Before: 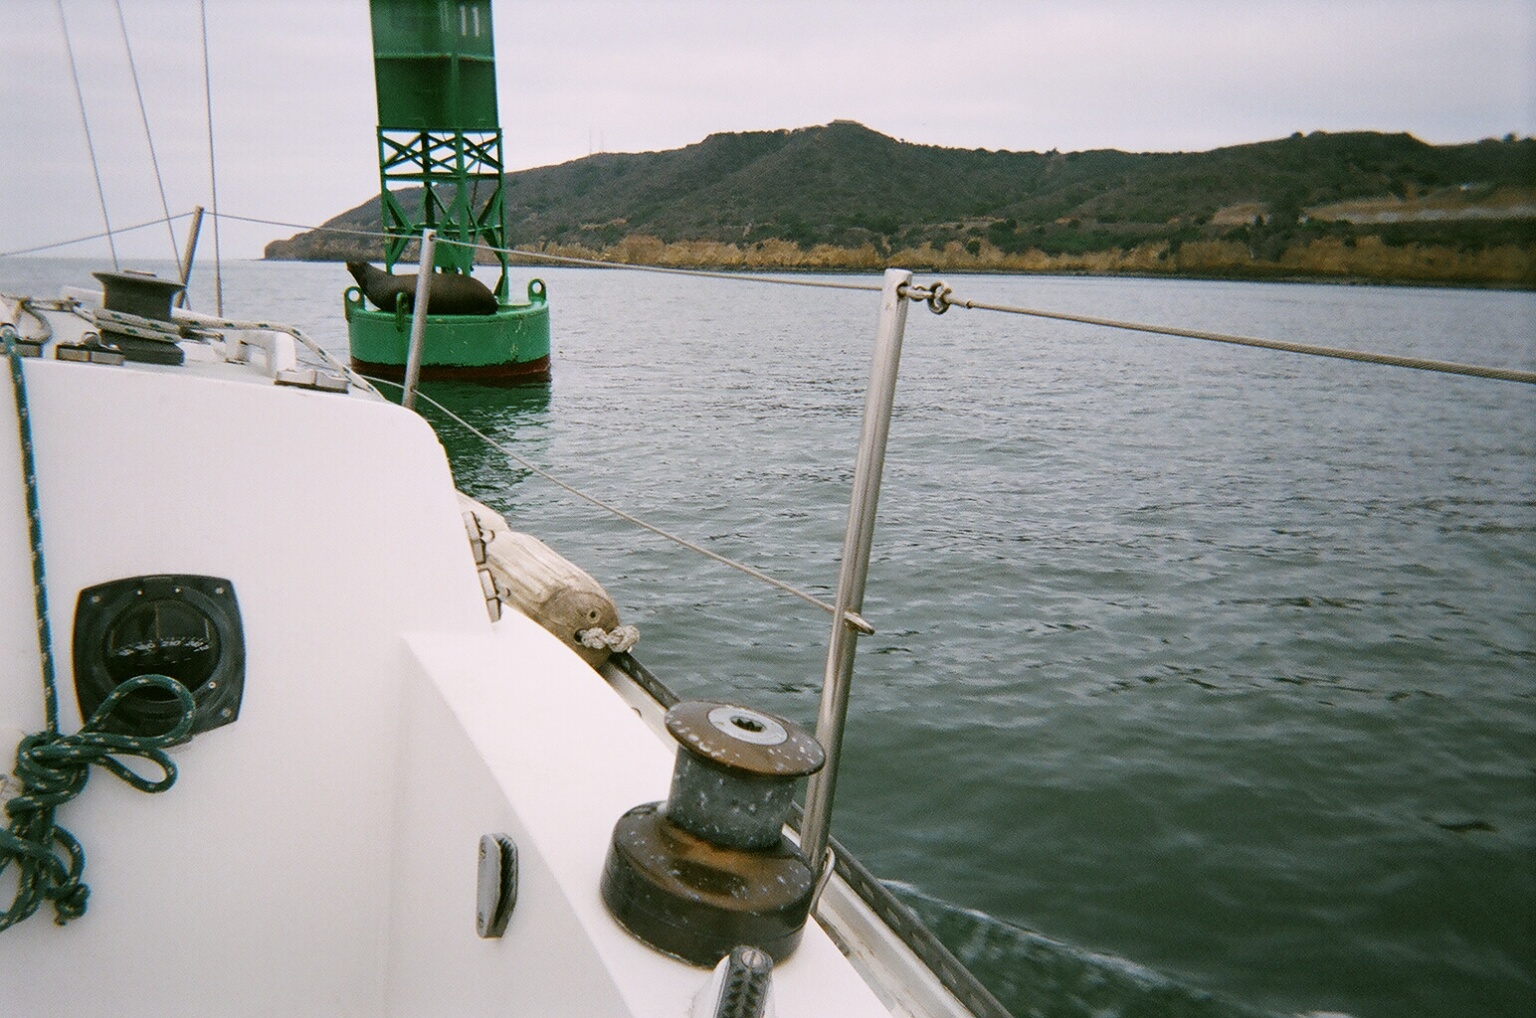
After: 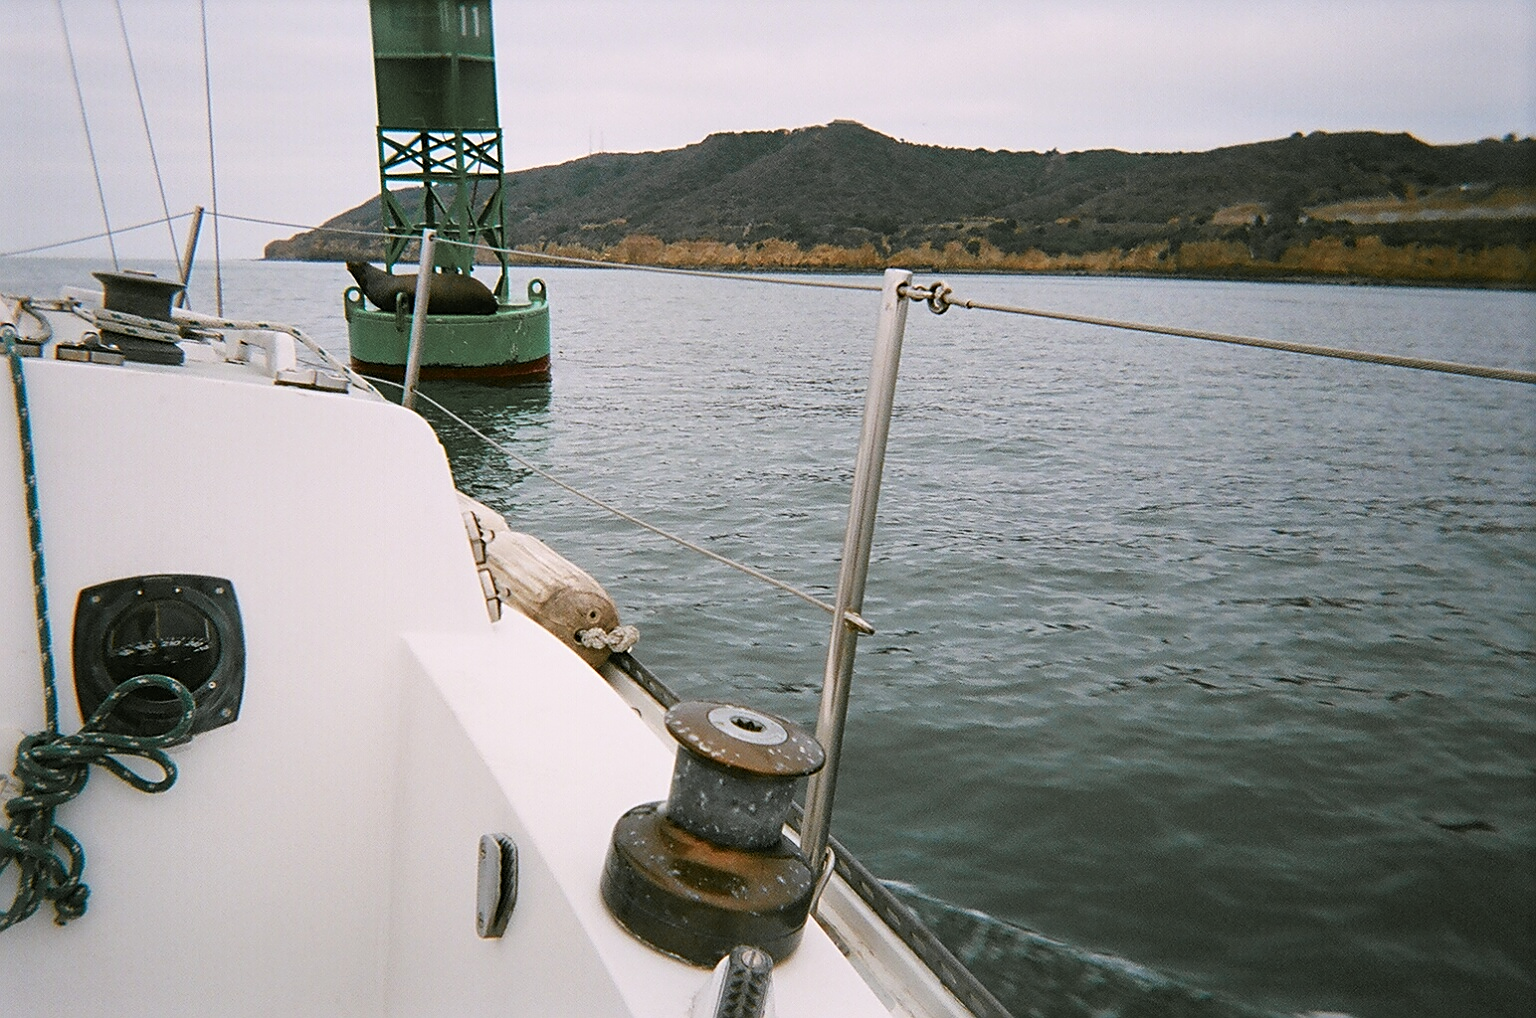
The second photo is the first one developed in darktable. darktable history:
sharpen: on, module defaults
color zones: curves: ch1 [(0.263, 0.53) (0.376, 0.287) (0.487, 0.512) (0.748, 0.547) (1, 0.513)]; ch2 [(0.262, 0.45) (0.751, 0.477)], mix 31.98%
color balance rgb: linear chroma grading › global chroma 1.5%, linear chroma grading › mid-tones -1%, perceptual saturation grading › global saturation -3%, perceptual saturation grading › shadows -2%
